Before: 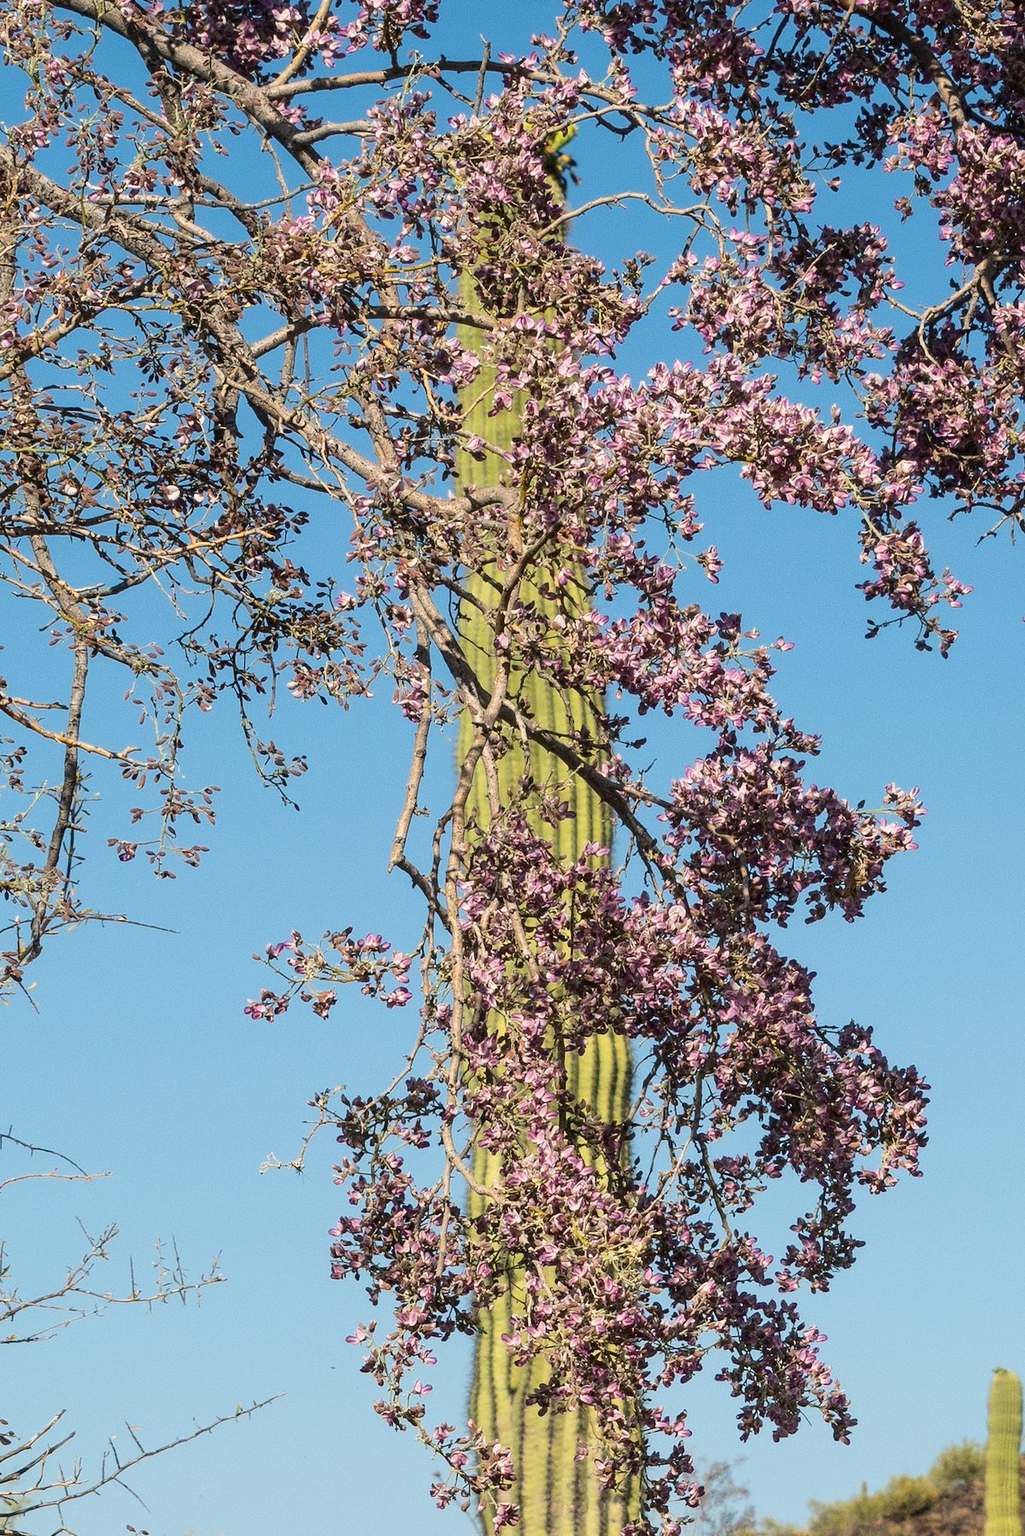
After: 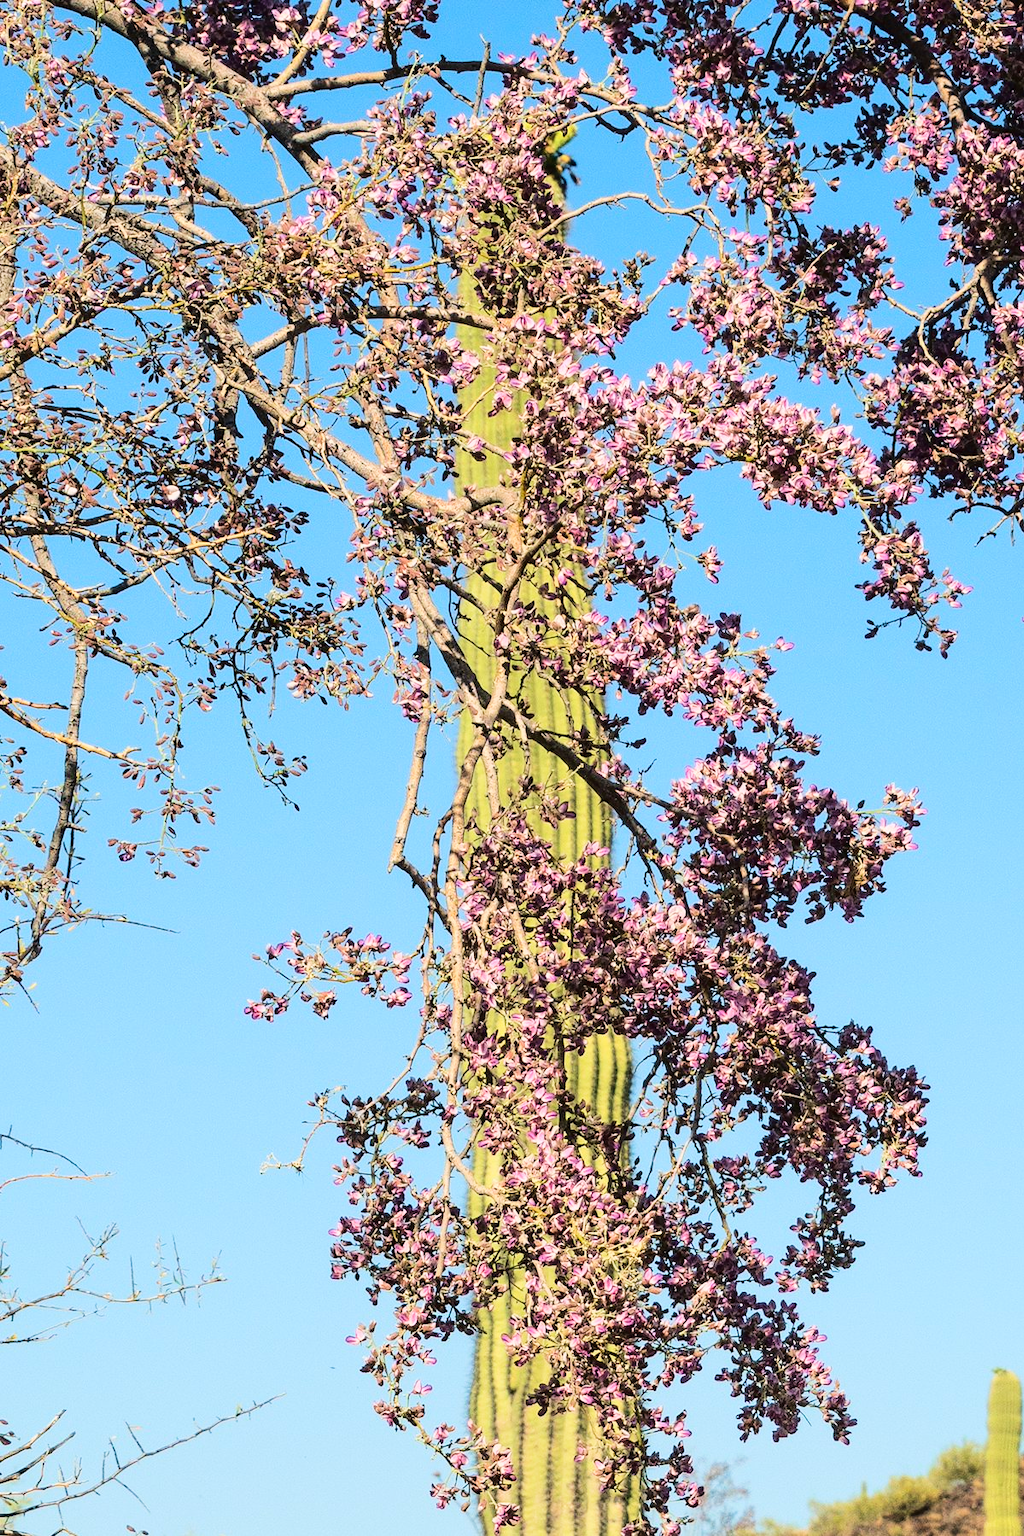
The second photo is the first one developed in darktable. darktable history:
tone curve: curves: ch0 [(0, 0.014) (0.12, 0.096) (0.386, 0.49) (0.54, 0.684) (0.751, 0.855) (0.89, 0.943) (0.998, 0.989)]; ch1 [(0, 0) (0.133, 0.099) (0.437, 0.41) (0.5, 0.5) (0.517, 0.536) (0.548, 0.575) (0.582, 0.631) (0.627, 0.688) (0.836, 0.868) (1, 1)]; ch2 [(0, 0) (0.374, 0.341) (0.456, 0.443) (0.478, 0.49) (0.501, 0.5) (0.528, 0.538) (0.55, 0.6) (0.572, 0.63) (0.702, 0.765) (1, 1)], color space Lab, linked channels, preserve colors none
velvia: on, module defaults
